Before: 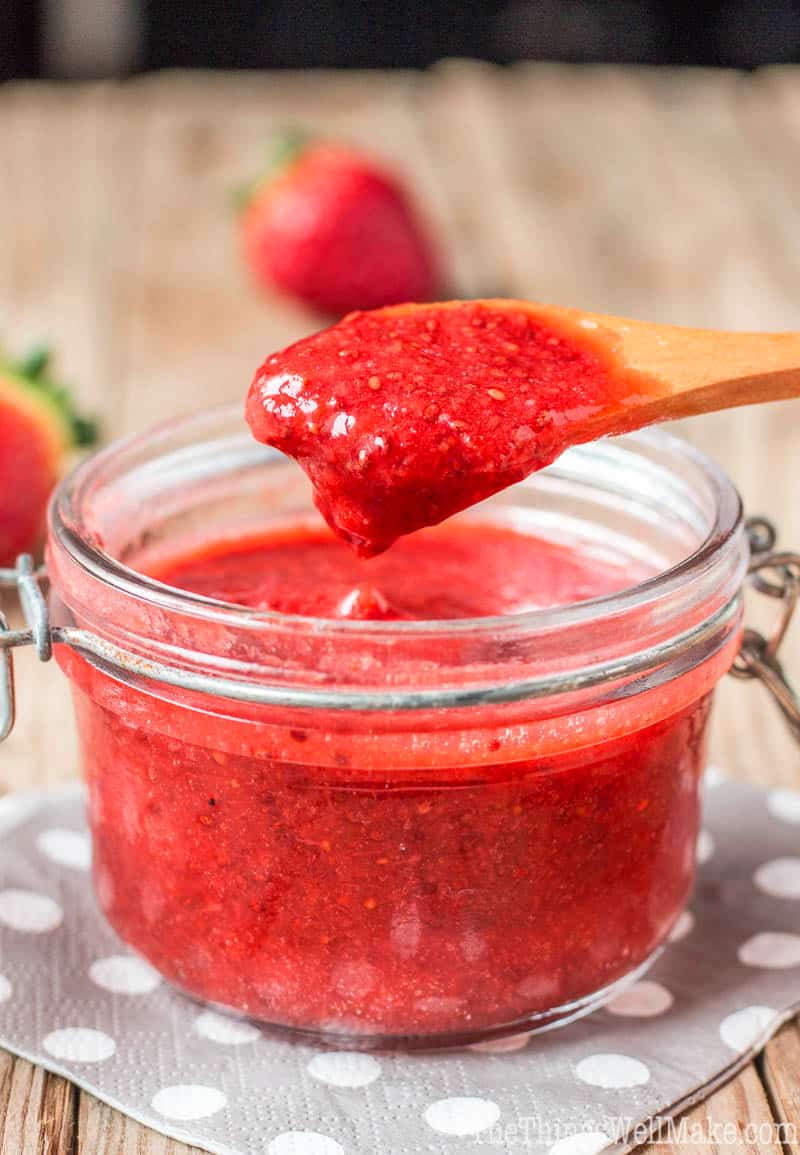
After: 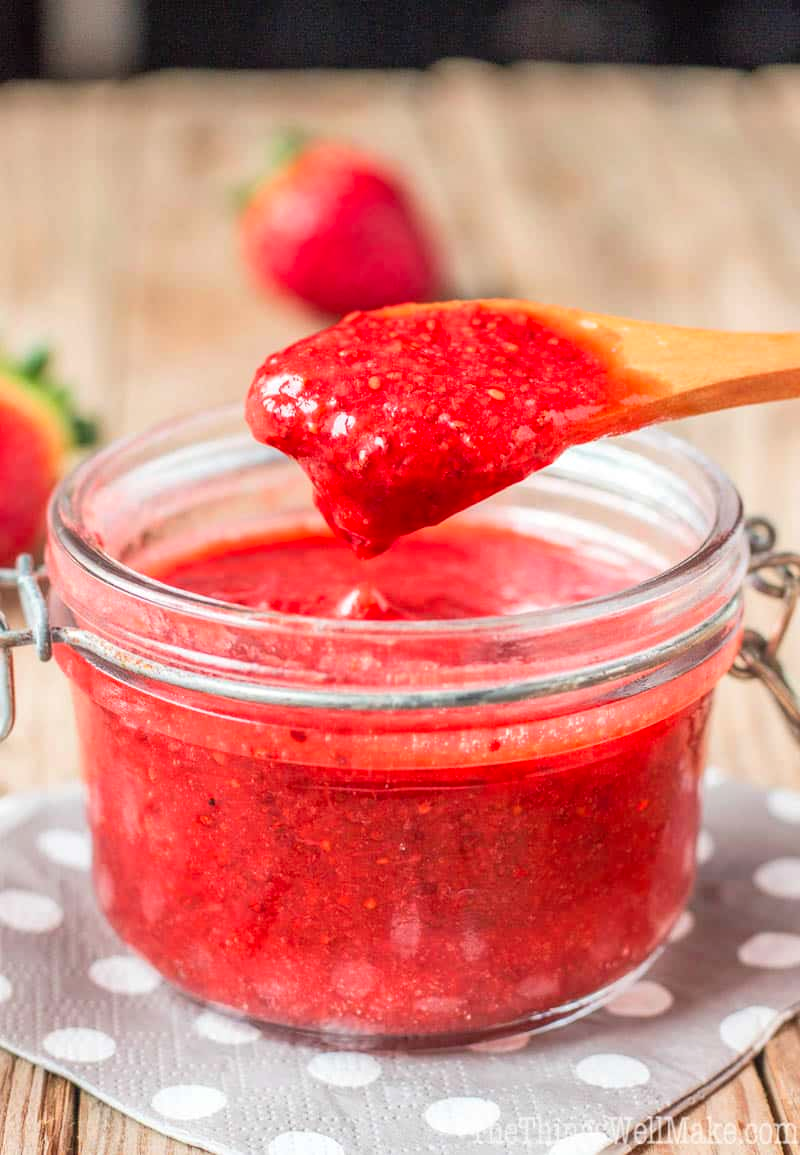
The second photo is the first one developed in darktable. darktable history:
contrast brightness saturation: contrast 0.03, brightness 0.06, saturation 0.13
local contrast: mode bilateral grid, contrast 15, coarseness 36, detail 105%, midtone range 0.2
